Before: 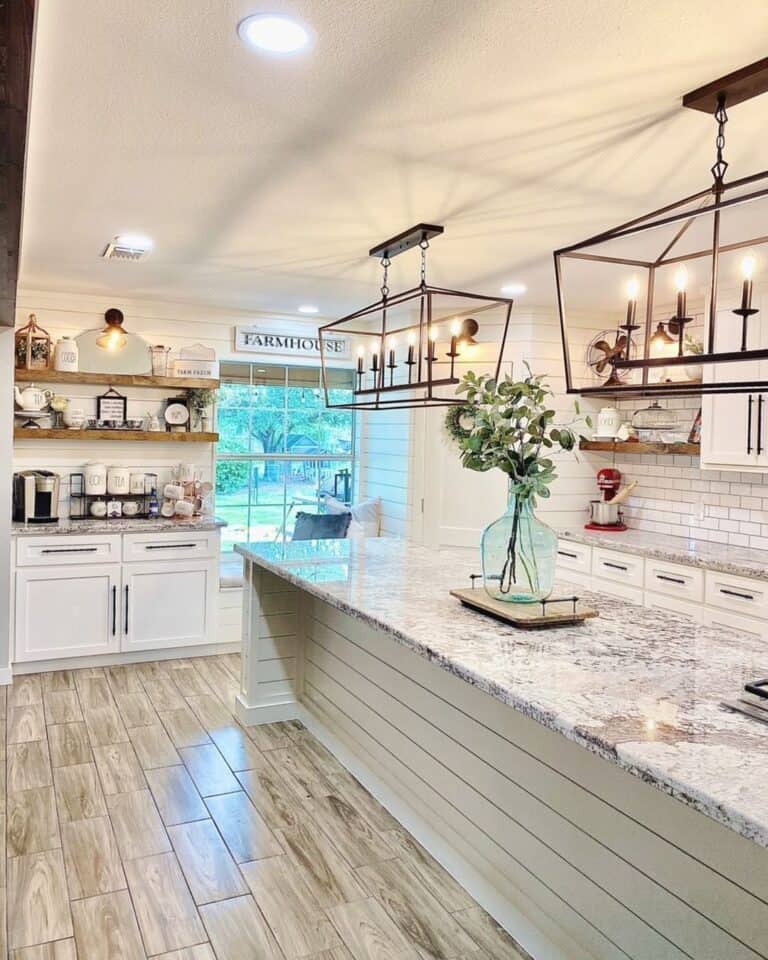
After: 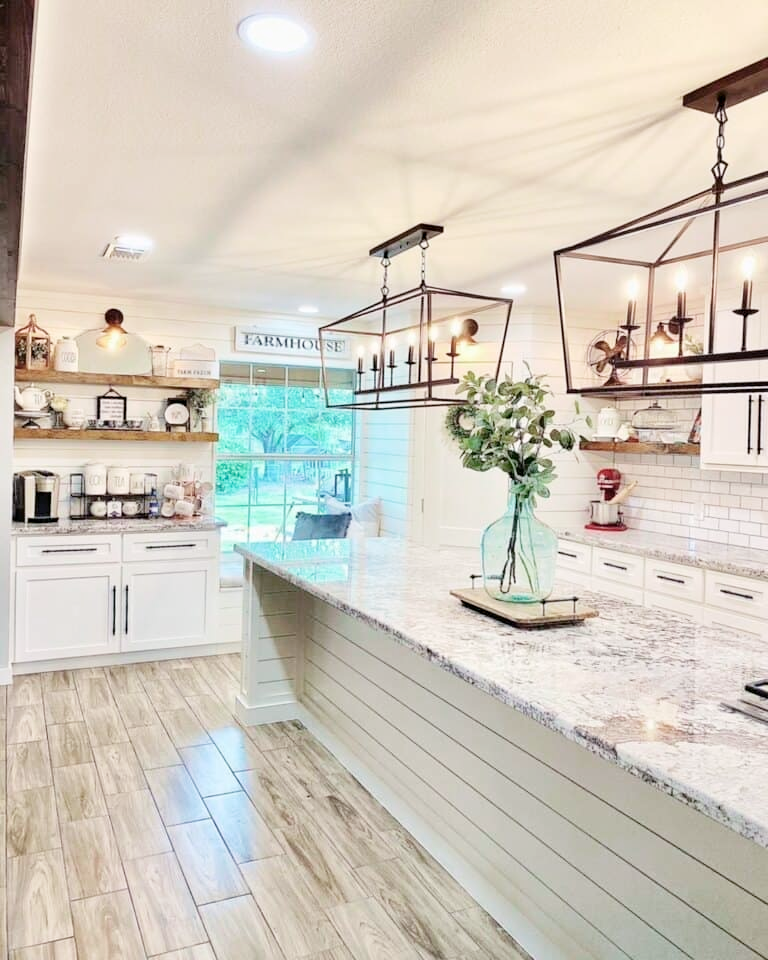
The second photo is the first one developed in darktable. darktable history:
tone curve: curves: ch0 [(0, 0) (0.003, 0.004) (0.011, 0.015) (0.025, 0.033) (0.044, 0.059) (0.069, 0.093) (0.1, 0.133) (0.136, 0.182) (0.177, 0.237) (0.224, 0.3) (0.277, 0.369) (0.335, 0.437) (0.399, 0.511) (0.468, 0.584) (0.543, 0.656) (0.623, 0.729) (0.709, 0.8) (0.801, 0.872) (0.898, 0.935) (1, 1)], preserve colors none
color look up table: target L [63.26, 44.74, 32.32, 100, 80.64, 70.69, 61, 57.15, 50.2, 42.87, 44.09, 35.9, 25.85, 70.95, 58.8, 50.95, 48.89, 25.22, 24.47, 11.12, 63.76, 48.55, 43.21, 26.97, 0 ×25], target a [-22.8, -33.59, -9.542, -0.001, 0.222, 0.956, 17.61, 19.38, 33.94, -0.132, 45.24, 46.43, 12.47, -0.48, -0.513, 7.446, 46.94, 21.12, 8.995, -0.284, -30.65, -24.8, -4.016, -0.879, 0 ×25], target b [52.11, 31.29, 19.31, 0.011, 1.203, 68.66, 57.27, 13.24, 43.39, 0.051, 10.71, 18.19, 9.966, -0.761, -0.58, -24.95, -18.8, -16.95, -42.97, 1.078, 0.394, -22.83, -21.94, 0.576, 0 ×25], num patches 24
